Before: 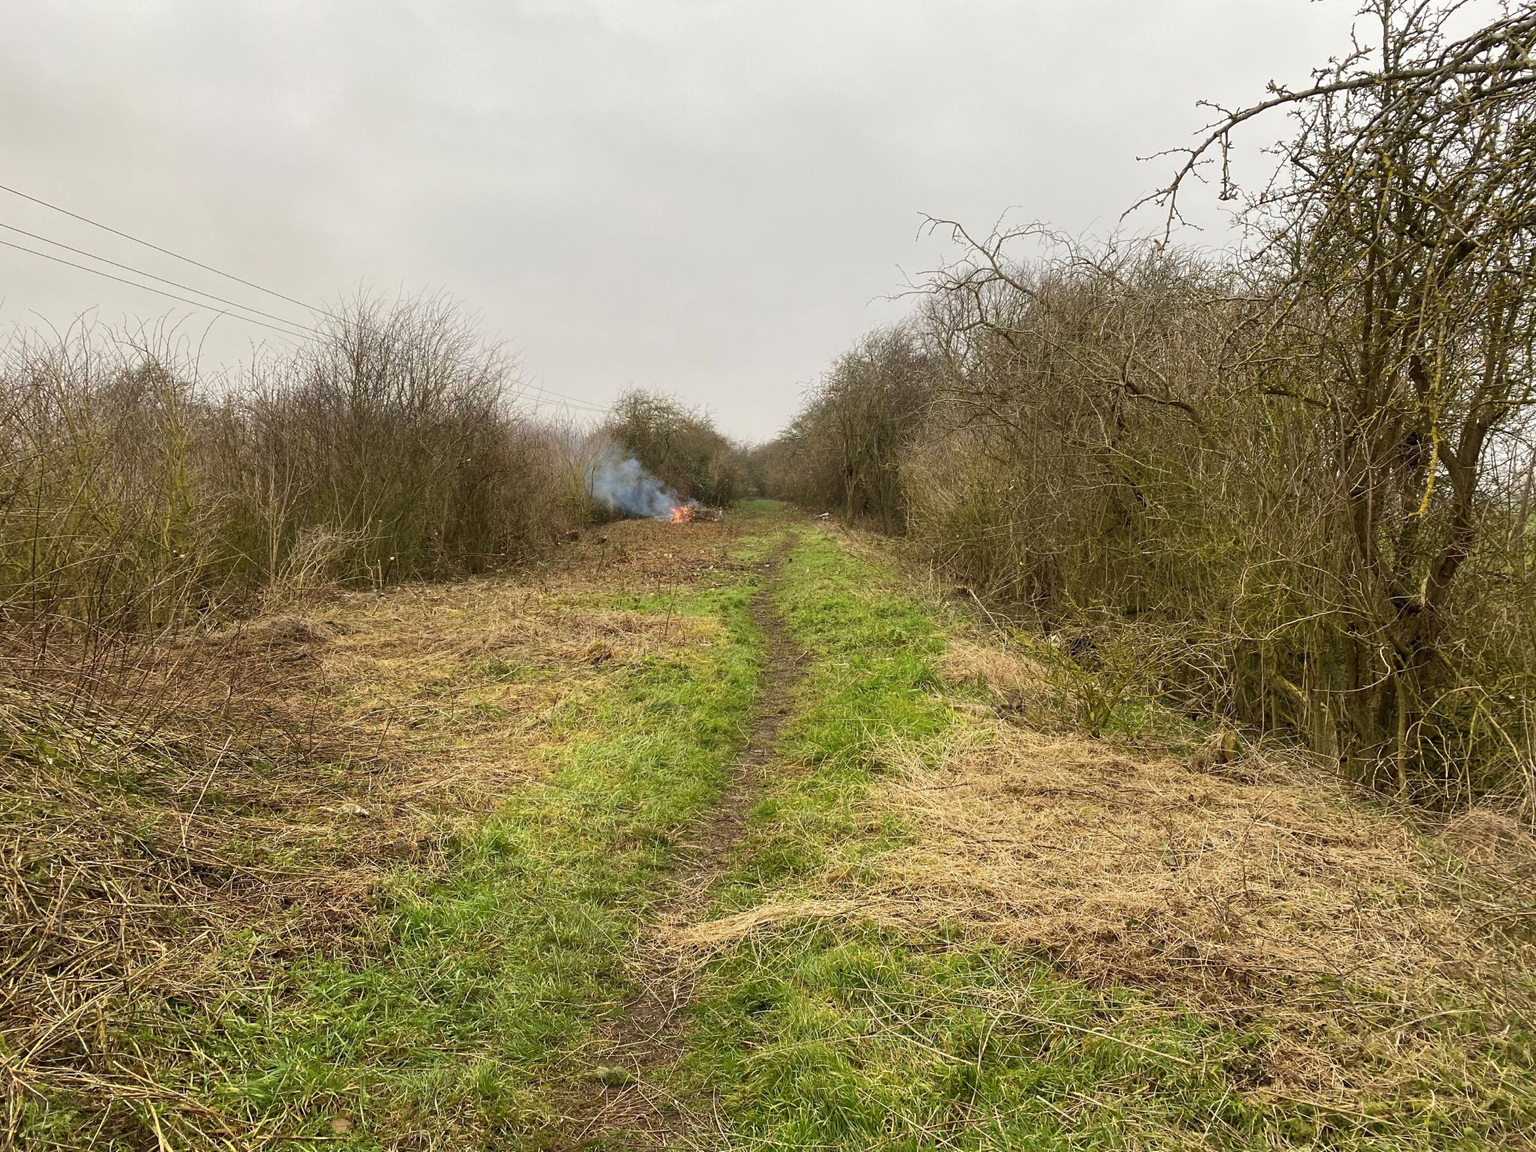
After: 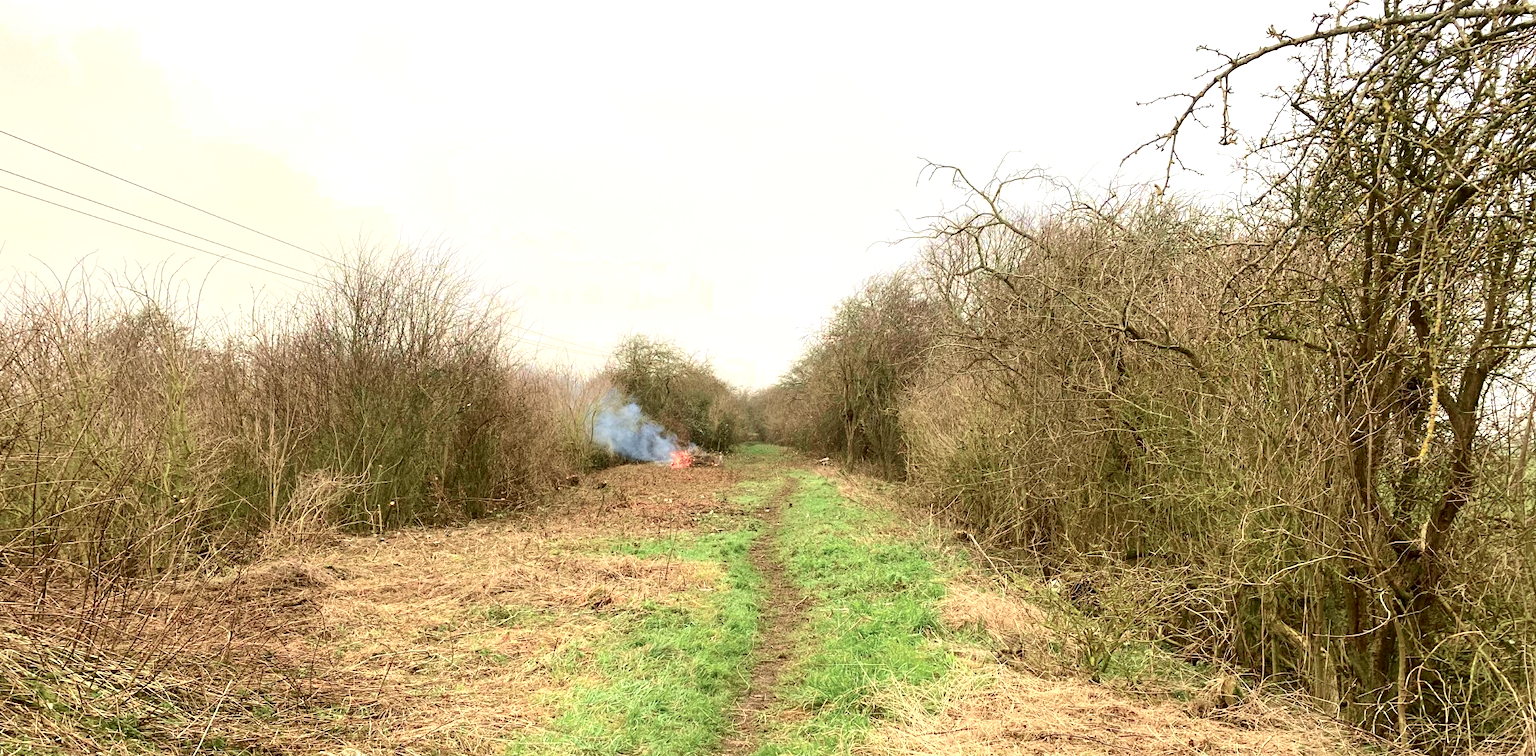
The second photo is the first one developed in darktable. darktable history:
tone curve: curves: ch0 [(0, 0) (0.033, 0.016) (0.171, 0.127) (0.33, 0.331) (0.432, 0.475) (0.601, 0.665) (0.843, 0.876) (1, 1)]; ch1 [(0, 0) (0.339, 0.349) (0.445, 0.42) (0.476, 0.47) (0.501, 0.499) (0.516, 0.525) (0.548, 0.563) (0.584, 0.633) (0.728, 0.746) (1, 1)]; ch2 [(0, 0) (0.327, 0.324) (0.417, 0.44) (0.46, 0.453) (0.502, 0.498) (0.517, 0.524) (0.53, 0.554) (0.579, 0.599) (0.745, 0.704) (1, 1)], color space Lab, independent channels, preserve colors none
exposure: exposure 0.661 EV, compensate highlight preservation false
crop and rotate: top 4.848%, bottom 29.503%
